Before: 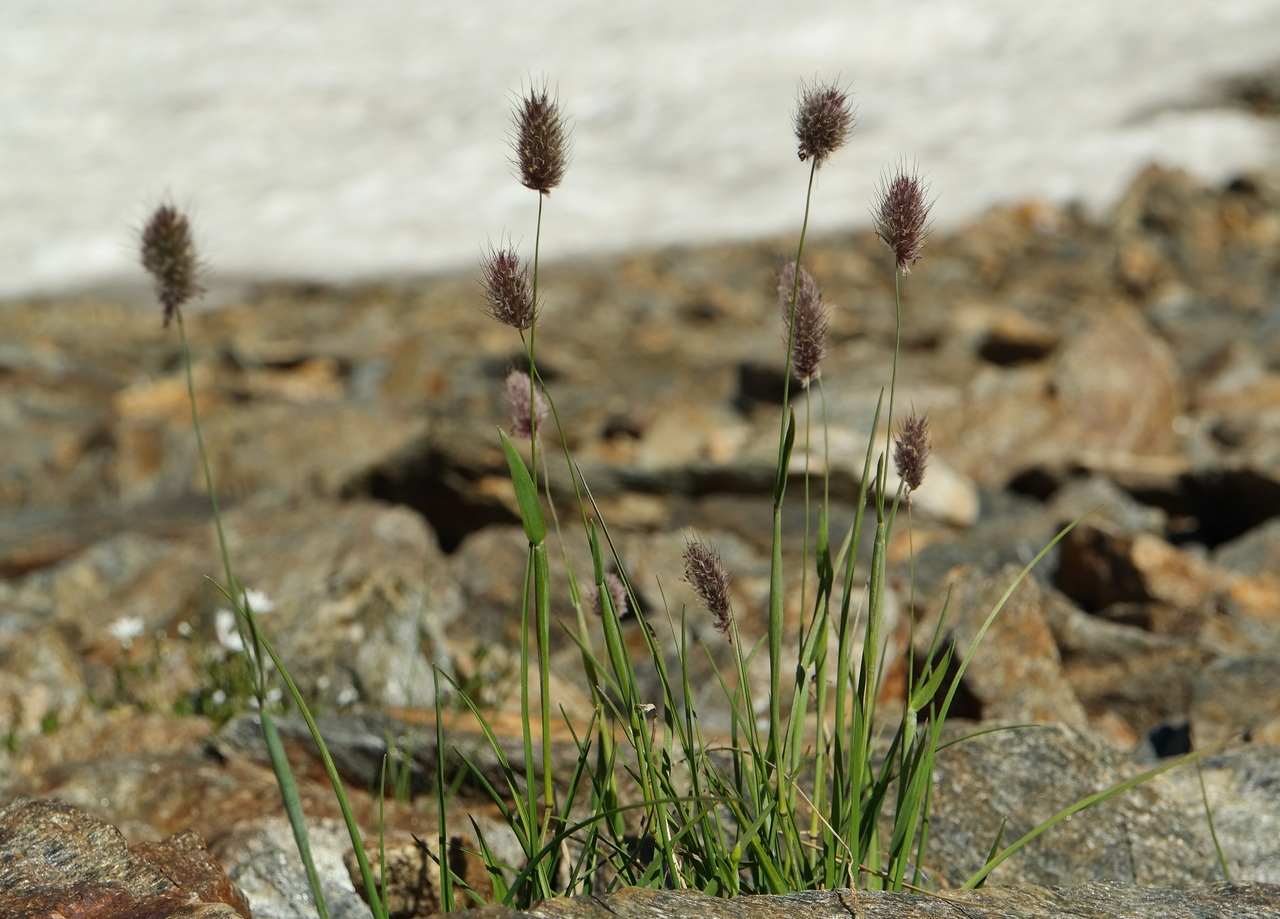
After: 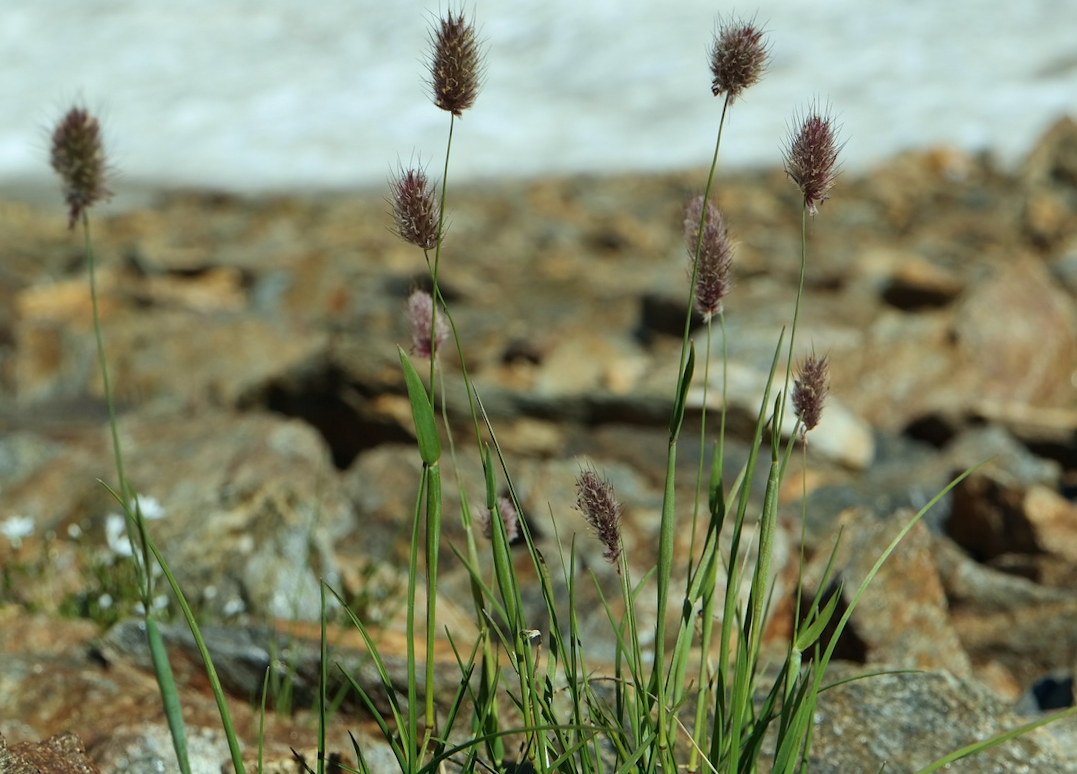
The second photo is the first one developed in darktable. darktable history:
color calibration: illuminant Planckian (black body), adaptation linear Bradford (ICC v4), x 0.365, y 0.366, temperature 4408.2 K
velvia: strength 24.58%
crop and rotate: angle -2.96°, left 5.061%, top 5.188%, right 4.783%, bottom 4.607%
